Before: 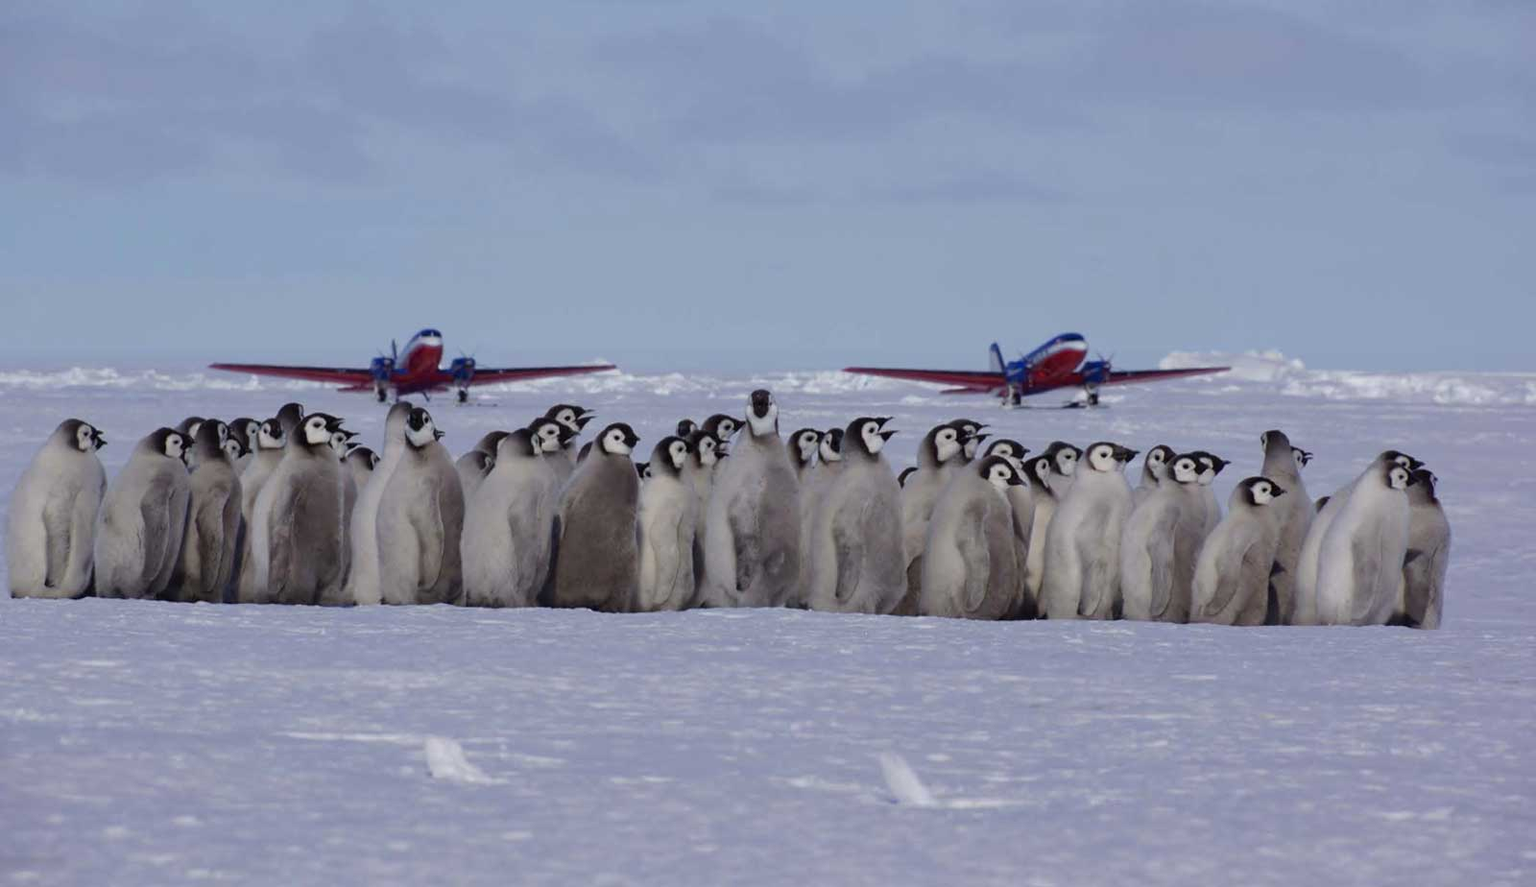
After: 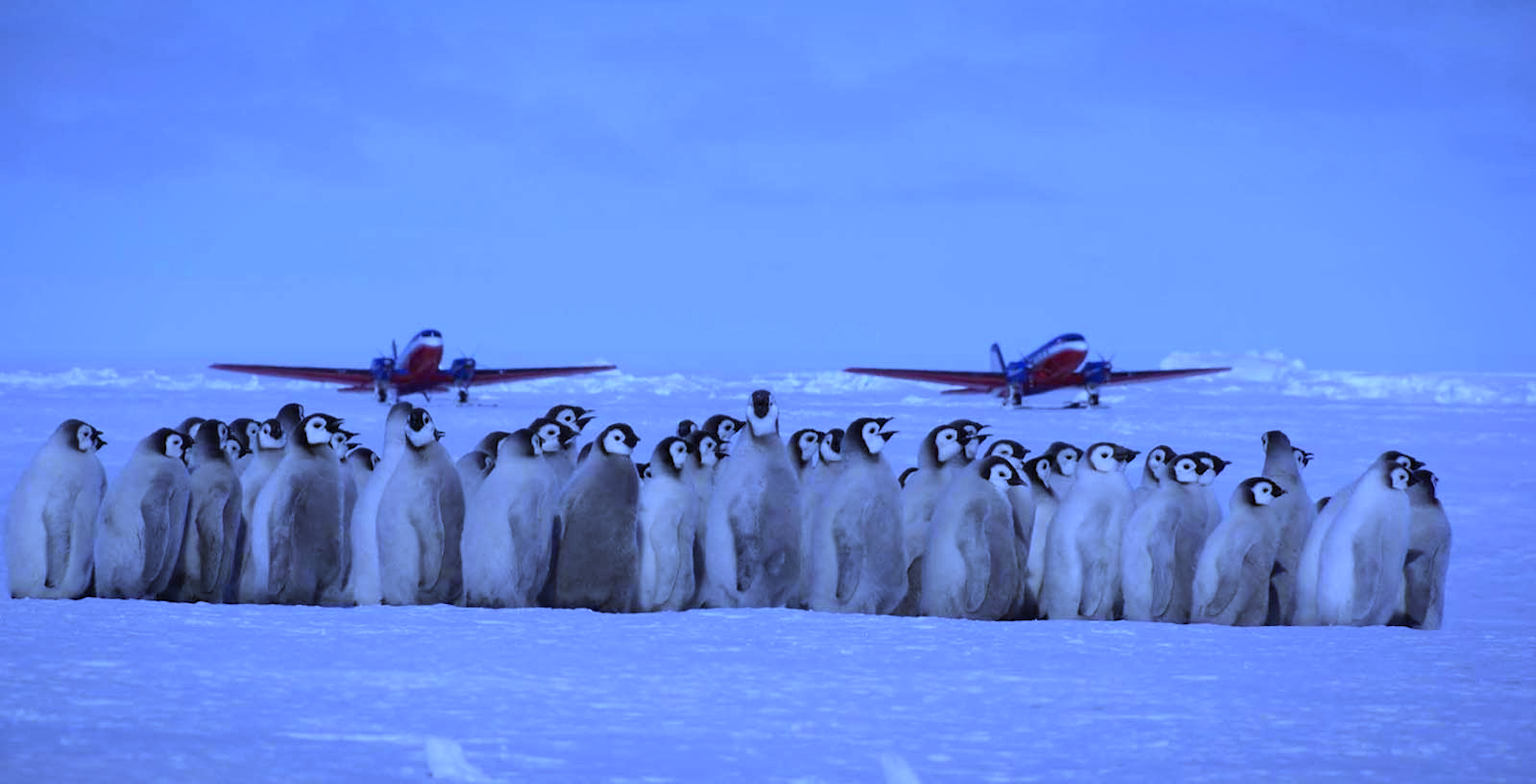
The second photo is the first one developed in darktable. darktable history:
white balance: red 0.766, blue 1.537
crop and rotate: top 0%, bottom 11.49%
vignetting: fall-off start 80.87%, fall-off radius 61.59%, brightness -0.384, saturation 0.007, center (0, 0.007), automatic ratio true, width/height ratio 1.418
